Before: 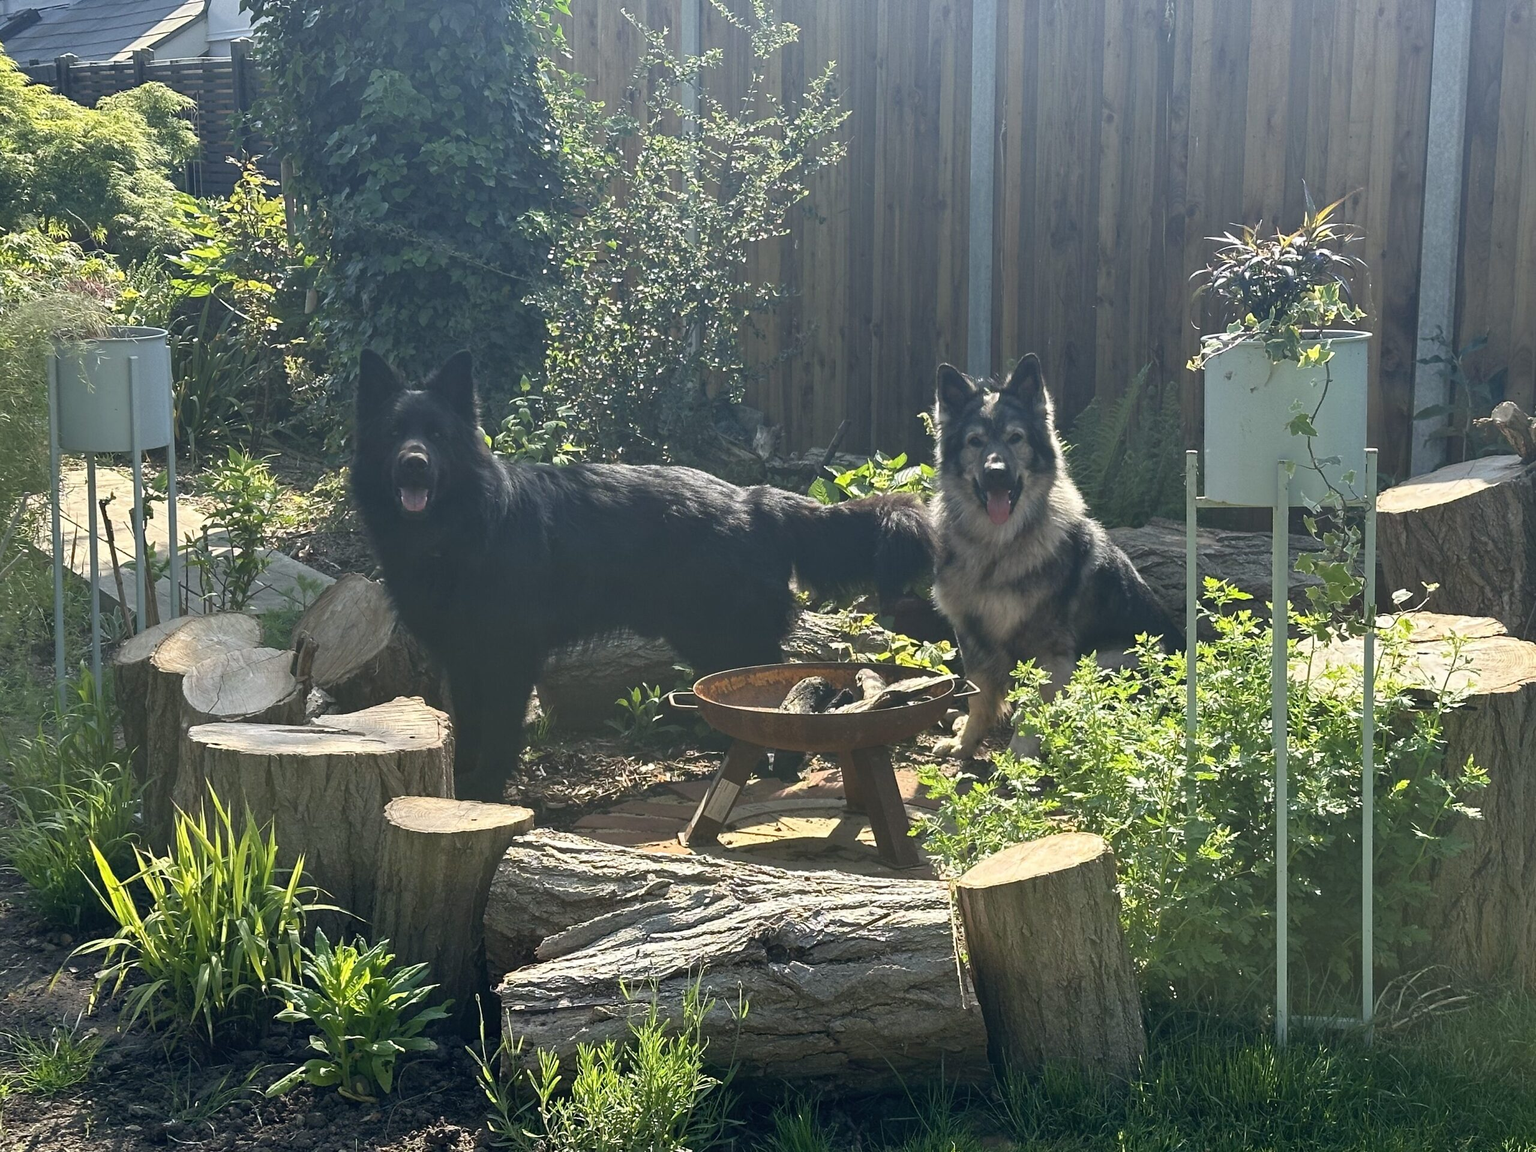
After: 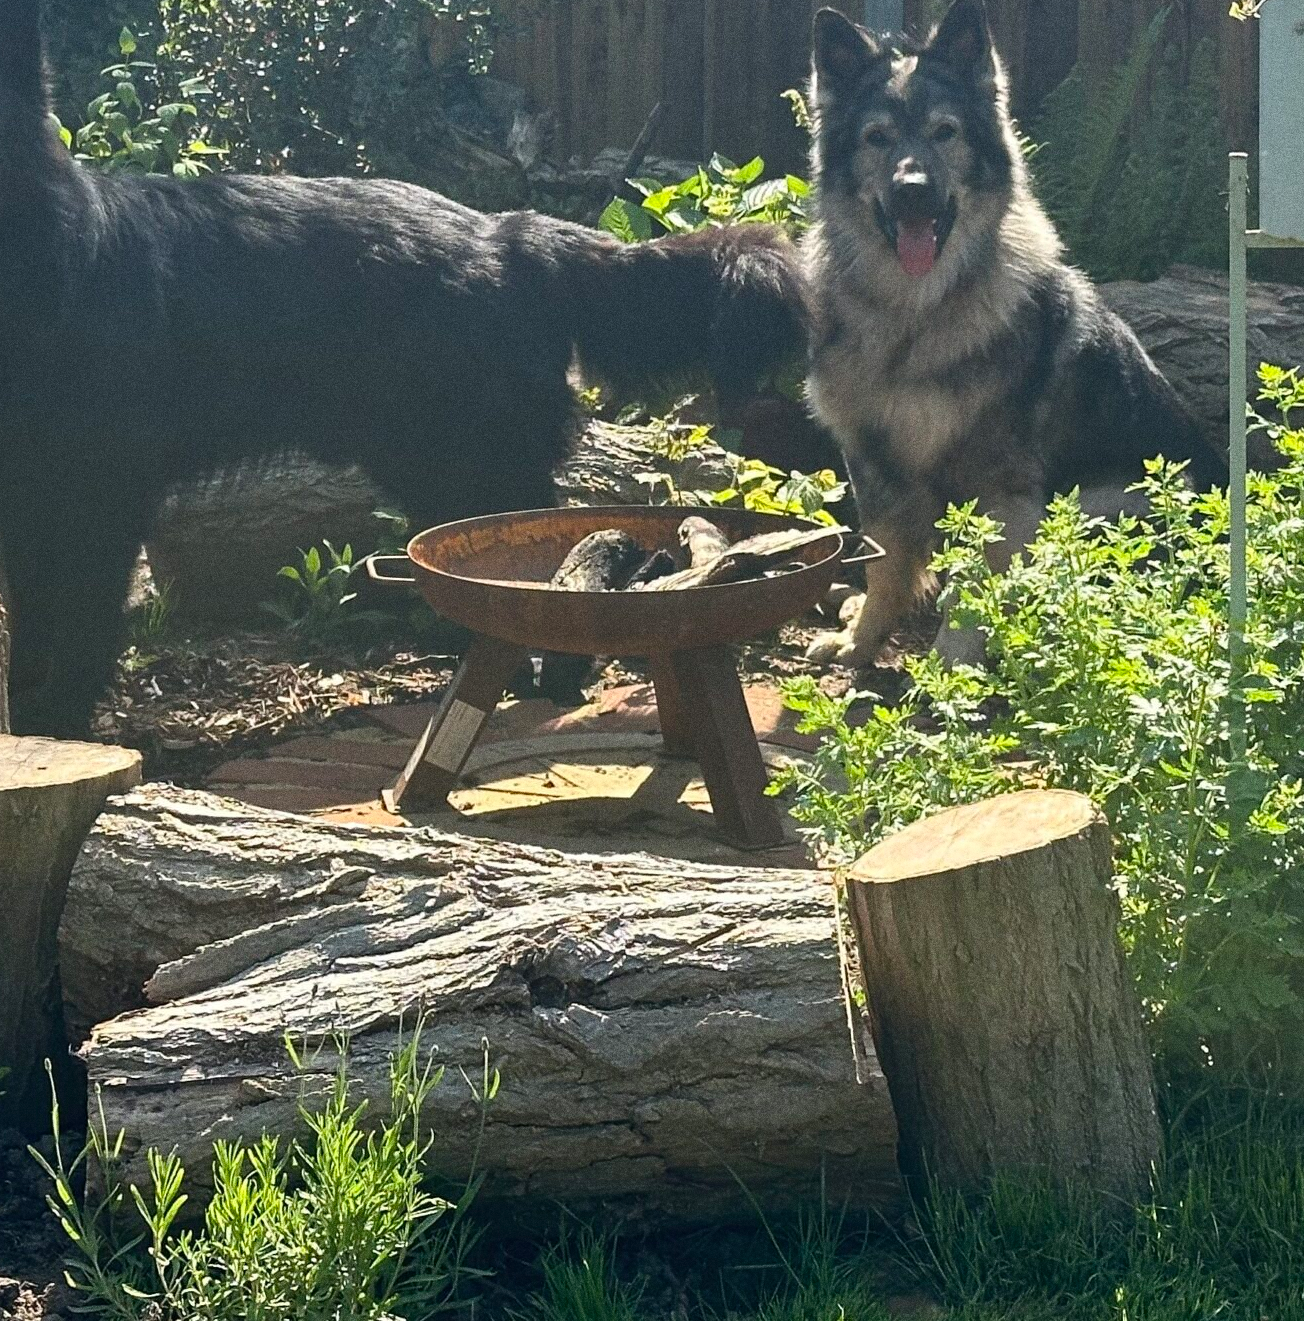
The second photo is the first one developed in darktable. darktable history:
crop and rotate: left 29.237%, top 31.152%, right 19.807%
grain: coarseness 0.09 ISO, strength 40%
